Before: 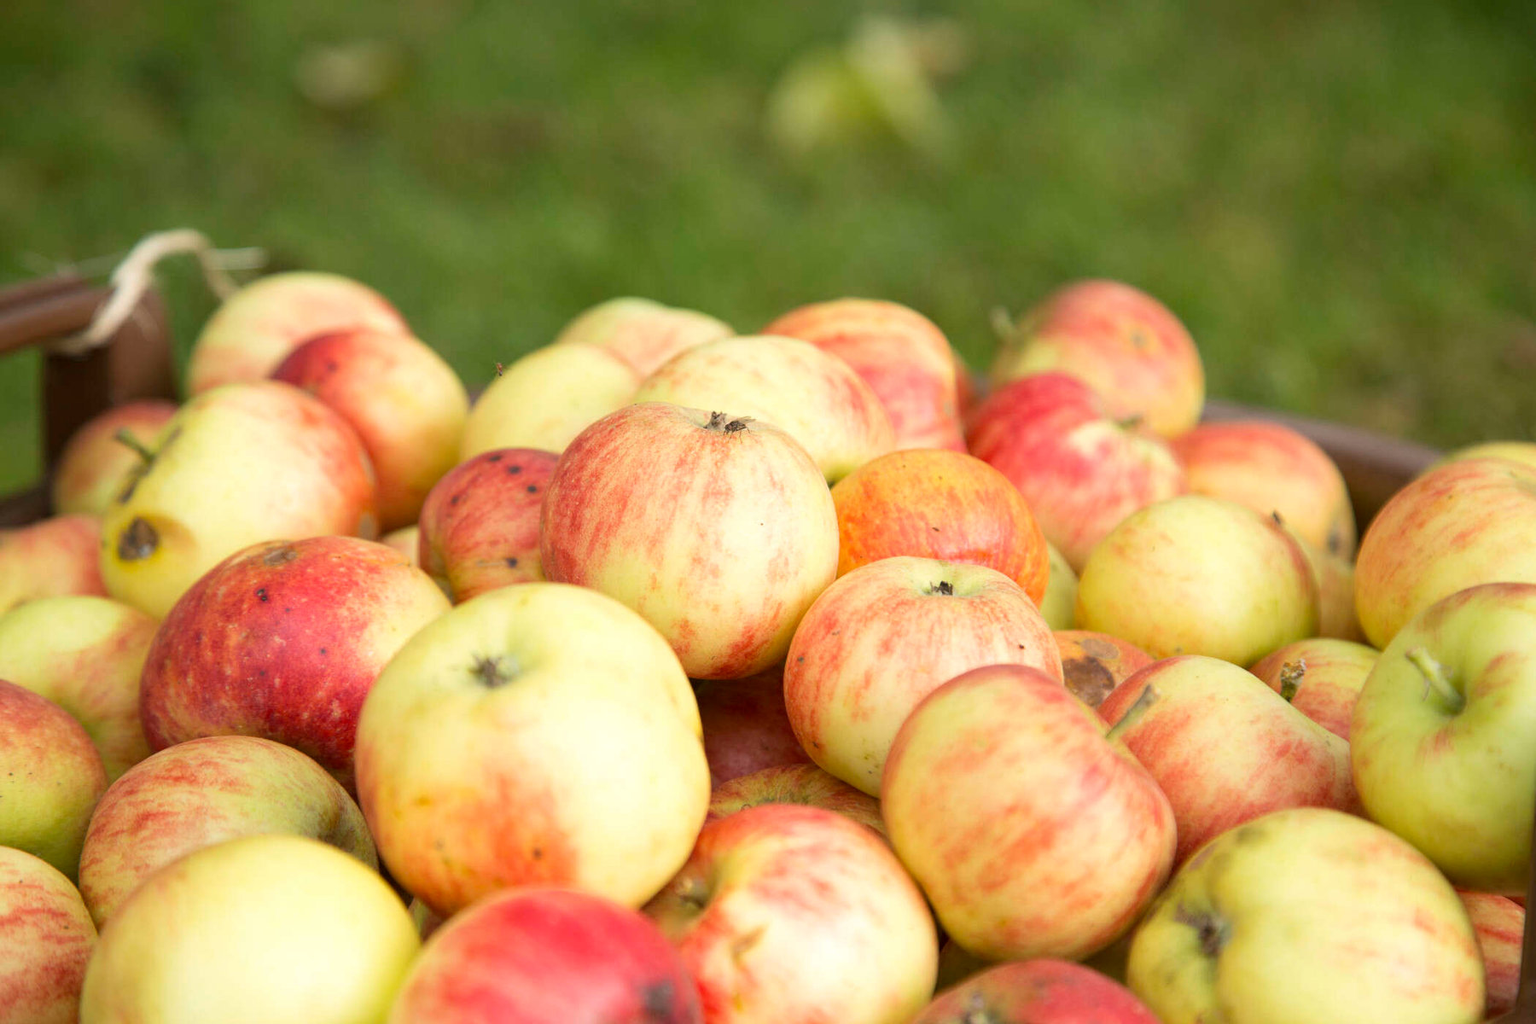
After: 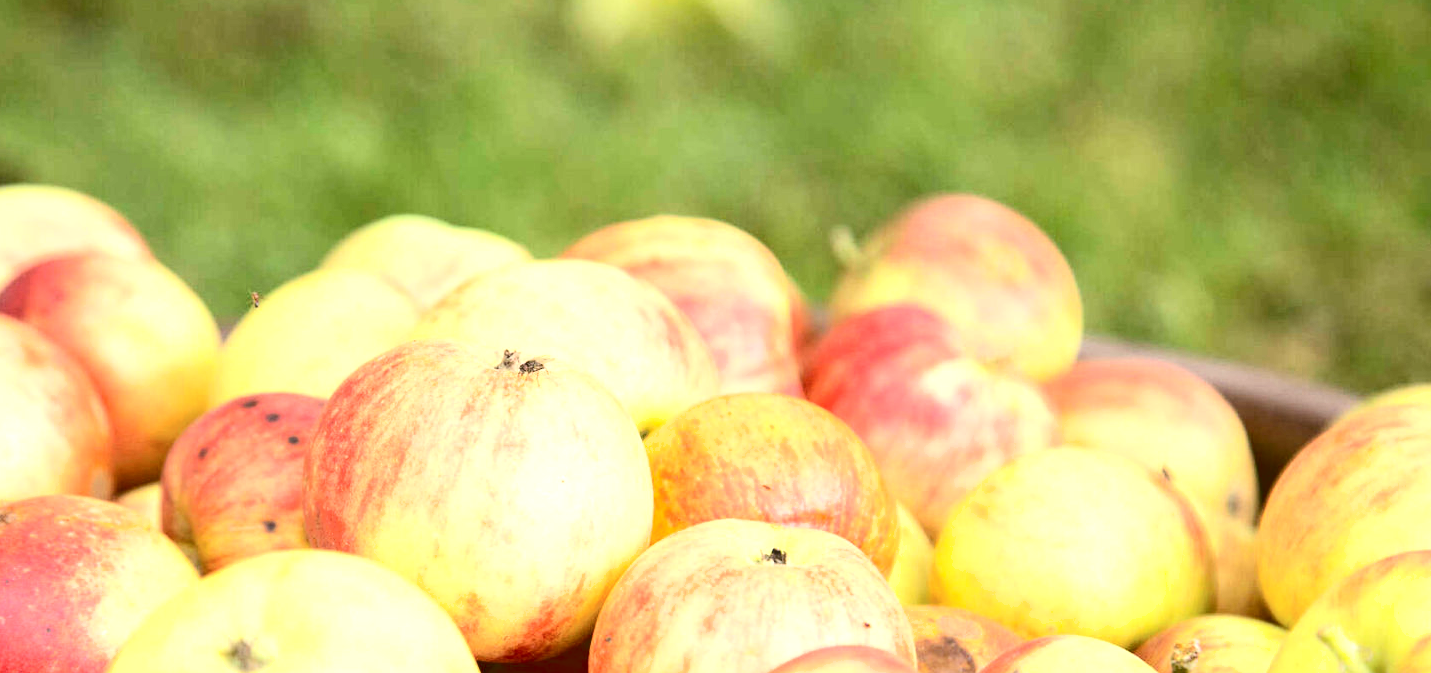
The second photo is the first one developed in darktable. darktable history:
exposure: black level correction 0, exposure 0.896 EV, compensate highlight preservation false
crop: left 18.337%, top 11.117%, right 2.161%, bottom 32.74%
contrast brightness saturation: contrast 0.3
shadows and highlights: shadows 62.82, white point adjustment 0.369, highlights -33.95, compress 83.76%
color zones: curves: ch0 [(0.068, 0.464) (0.25, 0.5) (0.48, 0.508) (0.75, 0.536) (0.886, 0.476) (0.967, 0.456)]; ch1 [(0.066, 0.456) (0.25, 0.5) (0.616, 0.508) (0.746, 0.56) (0.934, 0.444)]
